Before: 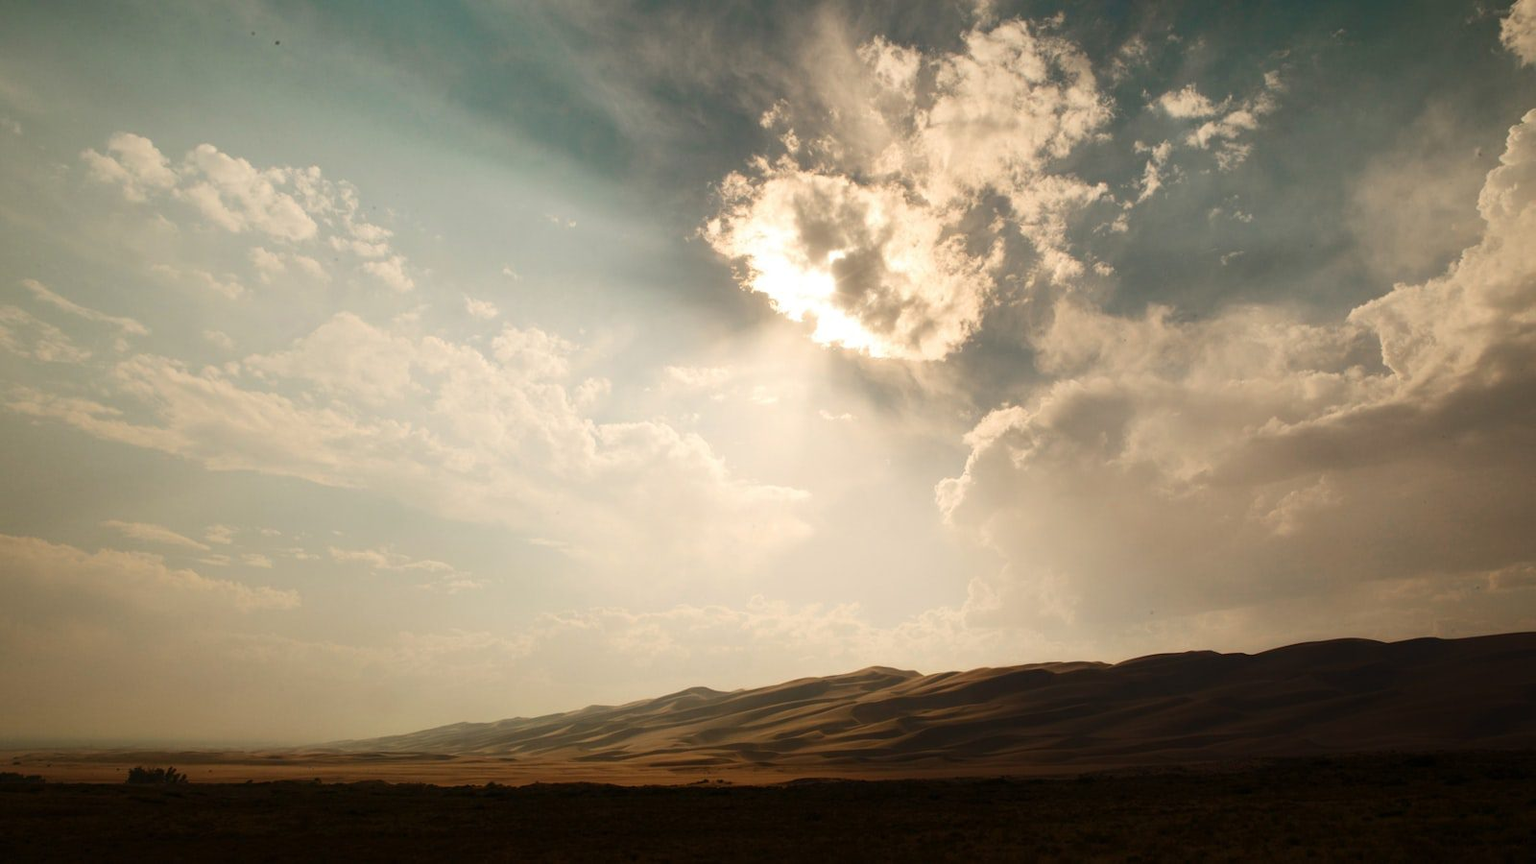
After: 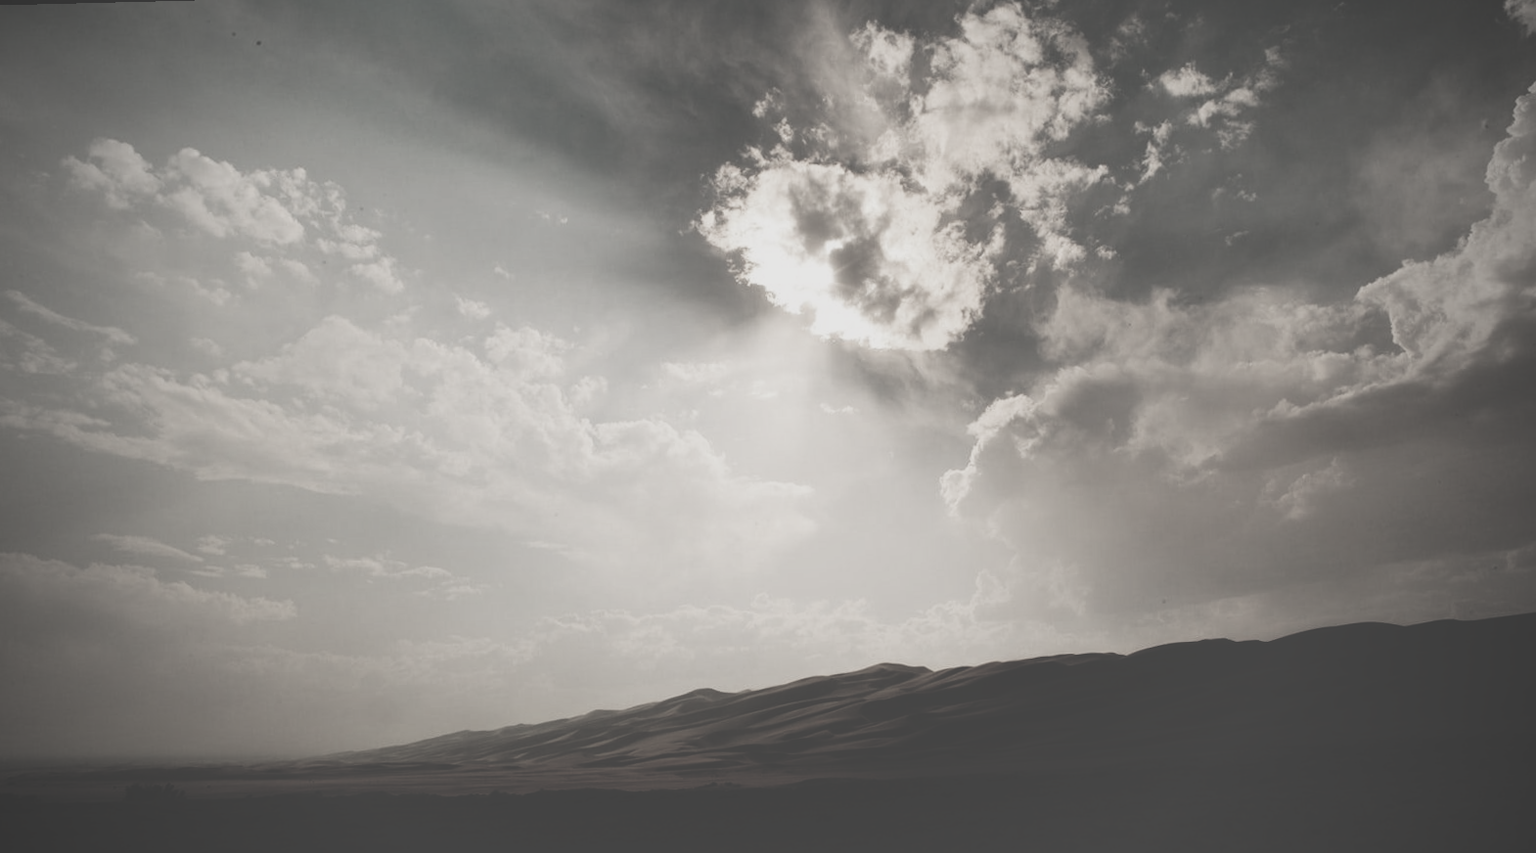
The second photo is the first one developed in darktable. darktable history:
color correction: saturation 0.2
exposure: black level correction 0, exposure -0.721 EV, compensate highlight preservation false
rotate and perspective: rotation -1.42°, crop left 0.016, crop right 0.984, crop top 0.035, crop bottom 0.965
color balance rgb: shadows lift › chroma 1%, shadows lift › hue 28.8°, power › hue 60°, highlights gain › chroma 1%, highlights gain › hue 60°, global offset › luminance 0.25%, perceptual saturation grading › highlights -20%, perceptual saturation grading › shadows 20%, perceptual brilliance grading › highlights 10%, perceptual brilliance grading › shadows -5%, global vibrance 19.67%
vignetting: fall-off start 71.74%
tone curve: curves: ch0 [(0, 0) (0.003, 0.273) (0.011, 0.276) (0.025, 0.276) (0.044, 0.28) (0.069, 0.283) (0.1, 0.288) (0.136, 0.293) (0.177, 0.302) (0.224, 0.321) (0.277, 0.349) (0.335, 0.393) (0.399, 0.448) (0.468, 0.51) (0.543, 0.589) (0.623, 0.677) (0.709, 0.761) (0.801, 0.839) (0.898, 0.909) (1, 1)], preserve colors none
shadows and highlights: radius 264.75, soften with gaussian
